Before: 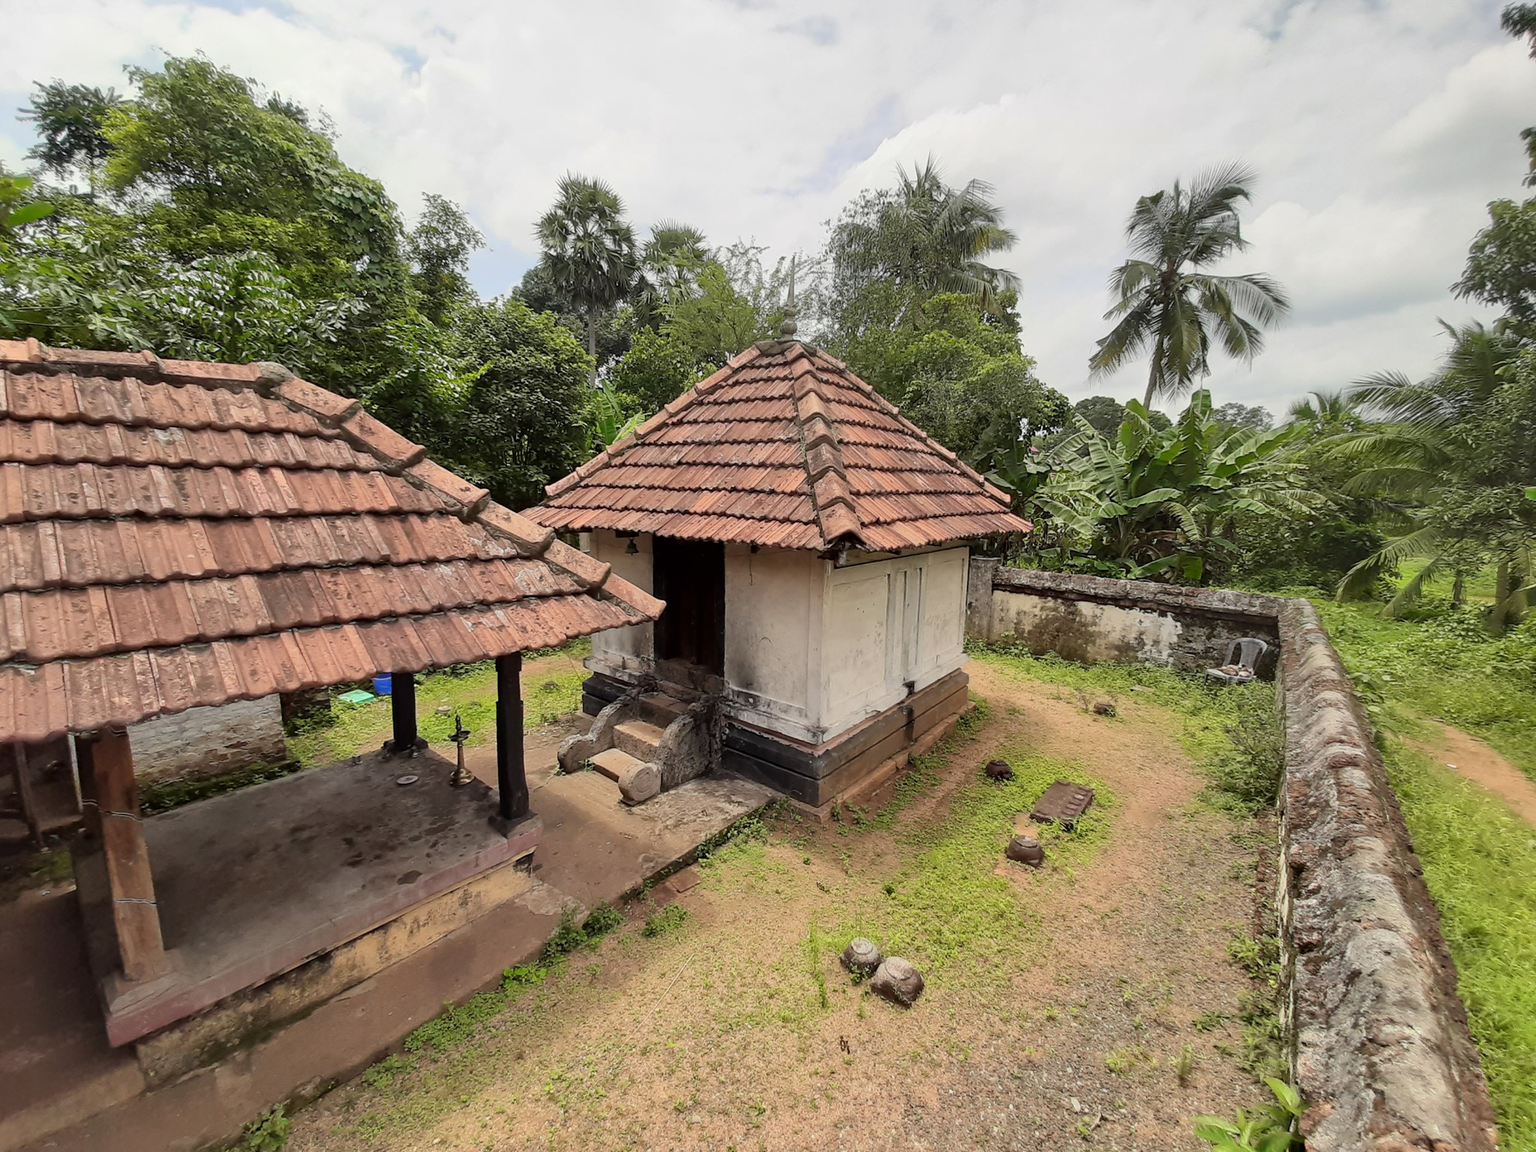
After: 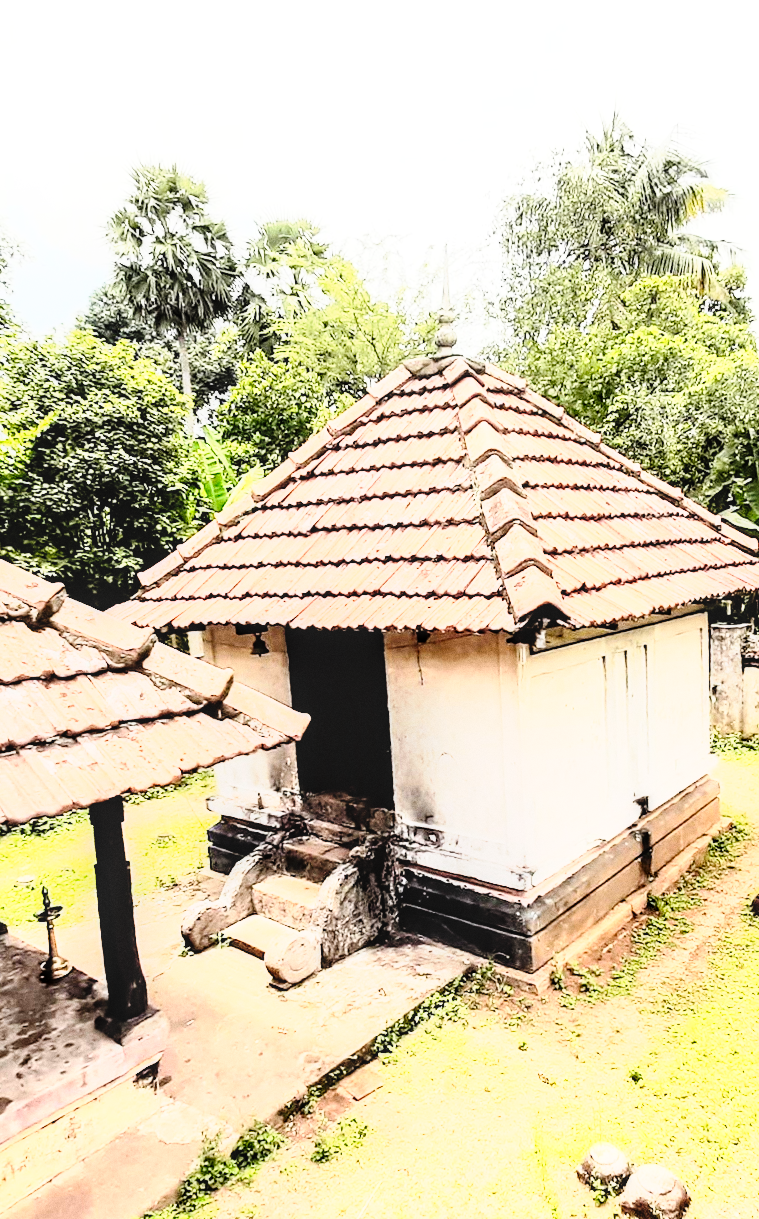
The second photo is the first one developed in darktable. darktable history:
color balance rgb: on, module defaults
grain: coarseness 0.09 ISO
rgb curve: curves: ch0 [(0, 0) (0.21, 0.15) (0.24, 0.21) (0.5, 0.75) (0.75, 0.96) (0.89, 0.99) (1, 1)]; ch1 [(0, 0.02) (0.21, 0.13) (0.25, 0.2) (0.5, 0.67) (0.75, 0.9) (0.89, 0.97) (1, 1)]; ch2 [(0, 0.02) (0.21, 0.13) (0.25, 0.2) (0.5, 0.67) (0.75, 0.9) (0.89, 0.97) (1, 1)], compensate middle gray true
local contrast: on, module defaults
exposure: exposure 0.935 EV, compensate highlight preservation false
crop and rotate: left 29.476%, top 10.214%, right 35.32%, bottom 17.333%
rotate and perspective: rotation -4.25°, automatic cropping off
tone curve: curves: ch0 [(0, 0) (0.003, 0.003) (0.011, 0.005) (0.025, 0.008) (0.044, 0.012) (0.069, 0.02) (0.1, 0.031) (0.136, 0.047) (0.177, 0.088) (0.224, 0.141) (0.277, 0.222) (0.335, 0.32) (0.399, 0.422) (0.468, 0.523) (0.543, 0.621) (0.623, 0.715) (0.709, 0.796) (0.801, 0.88) (0.898, 0.962) (1, 1)], preserve colors none
